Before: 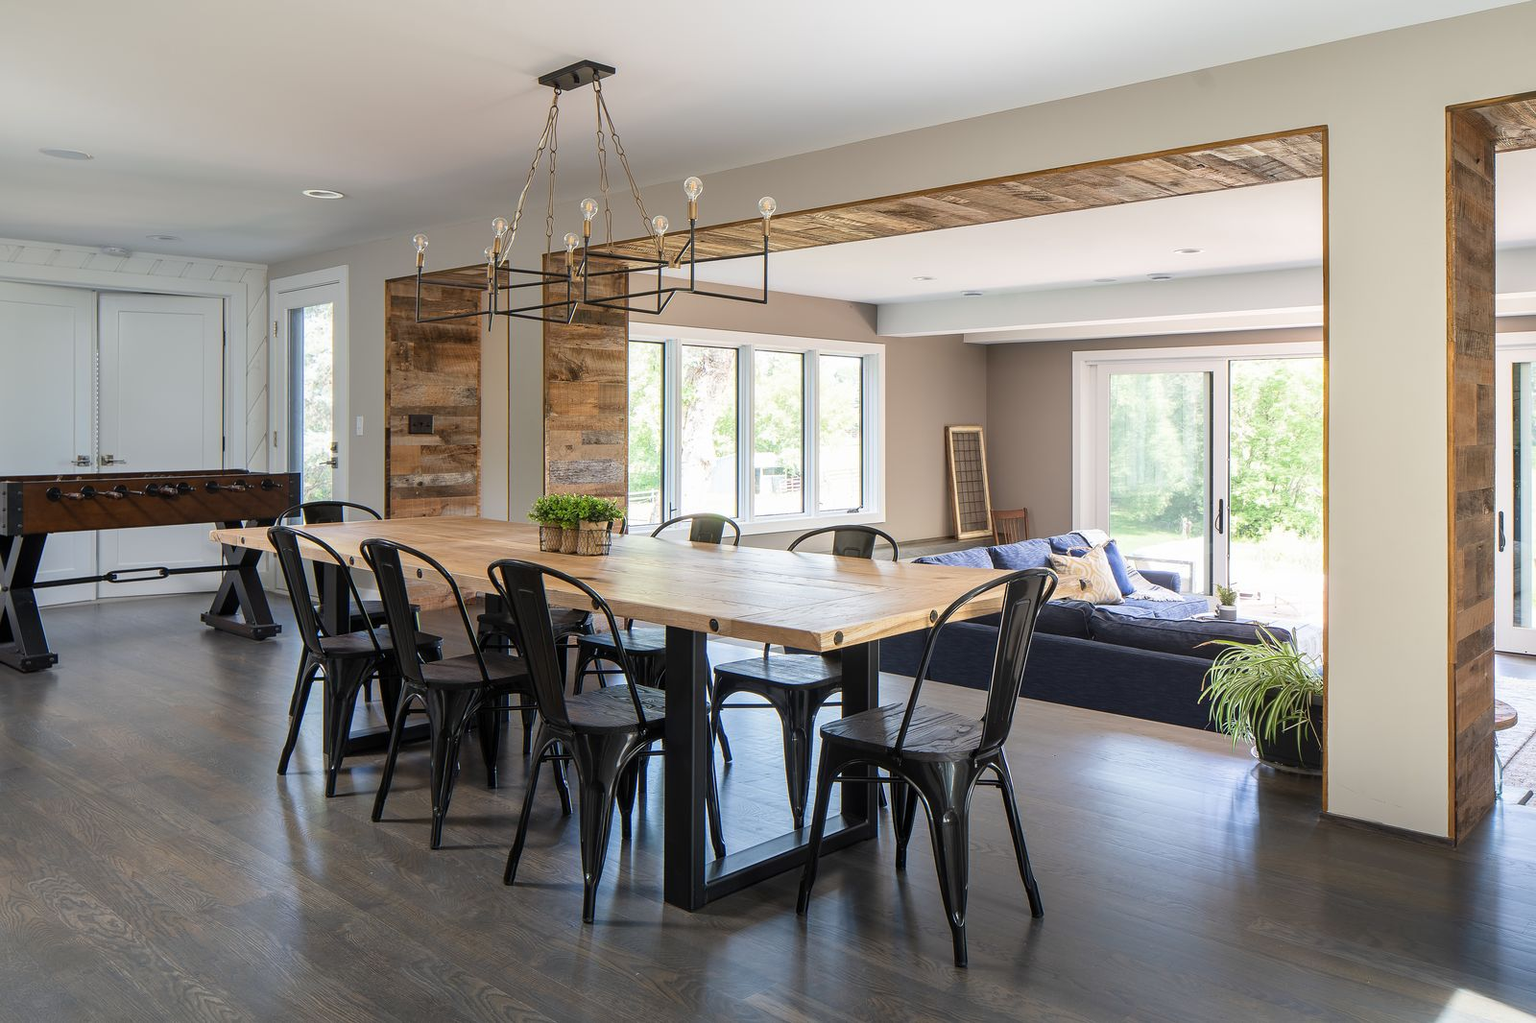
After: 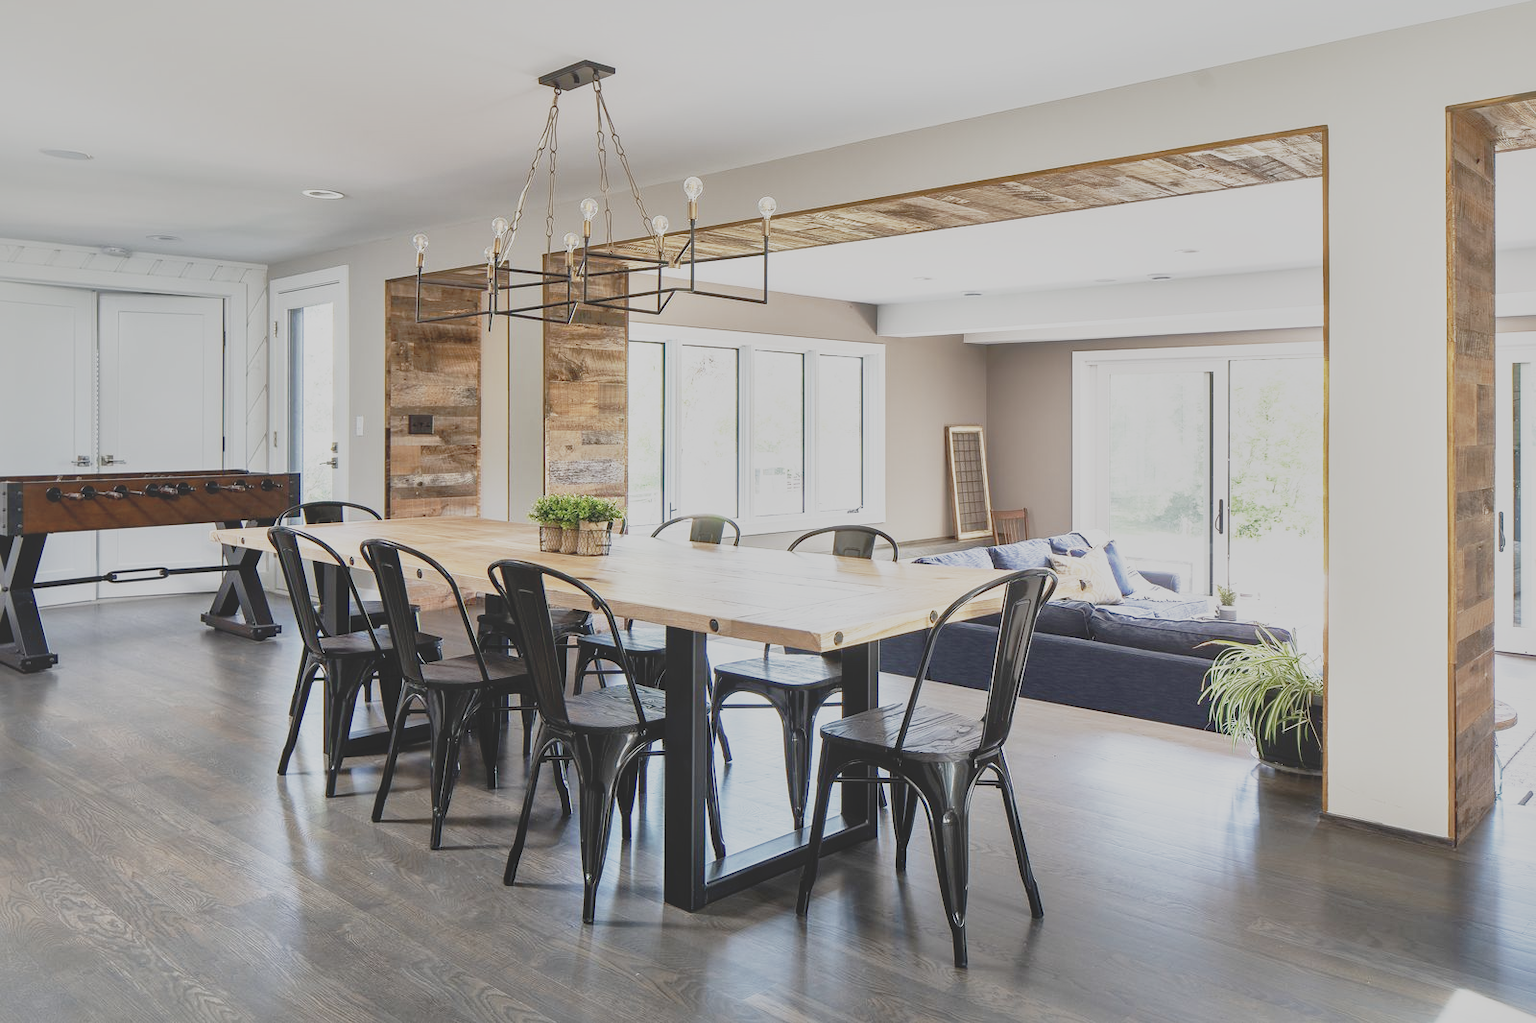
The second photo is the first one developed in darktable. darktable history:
local contrast: mode bilateral grid, contrast 20, coarseness 50, detail 120%, midtone range 0.2
contrast brightness saturation: contrast -0.269, saturation -0.446
shadows and highlights: on, module defaults
base curve: curves: ch0 [(0, 0) (0.012, 0.01) (0.073, 0.168) (0.31, 0.711) (0.645, 0.957) (1, 1)], preserve colors none
